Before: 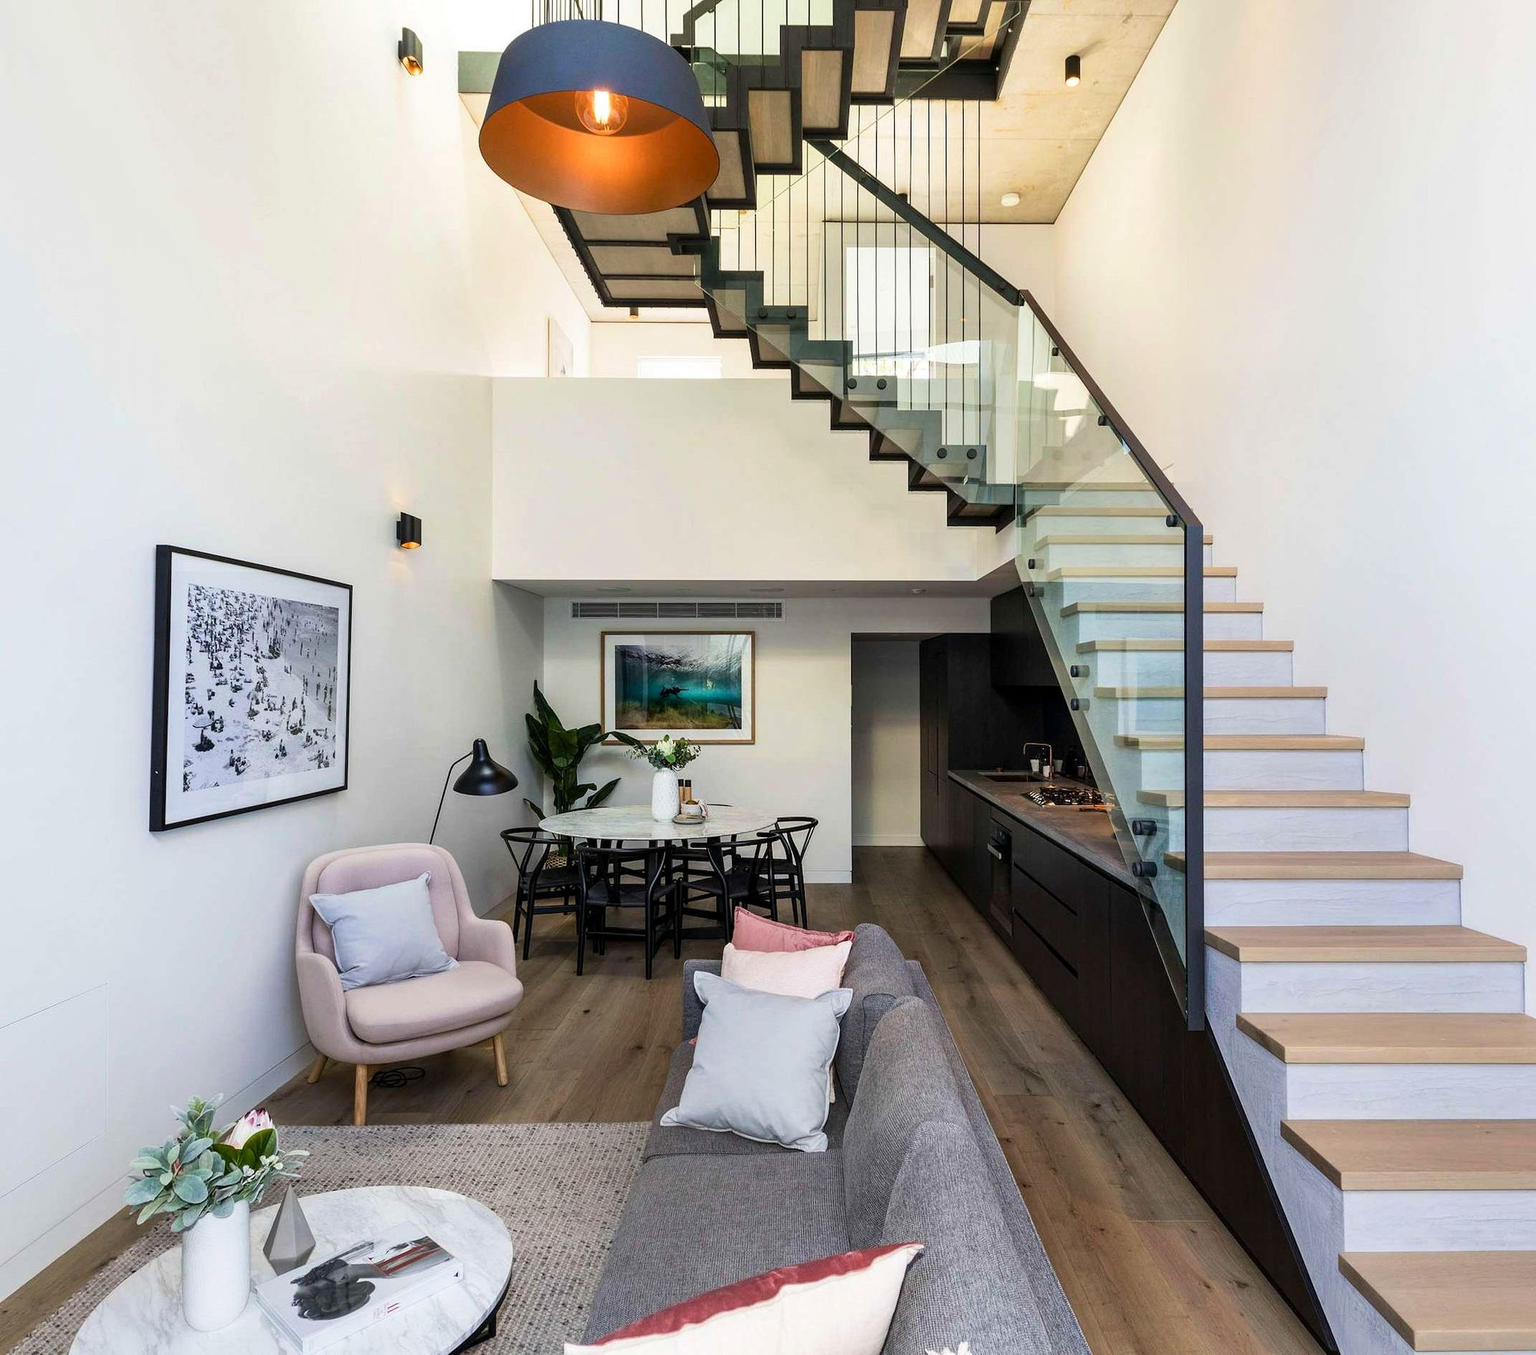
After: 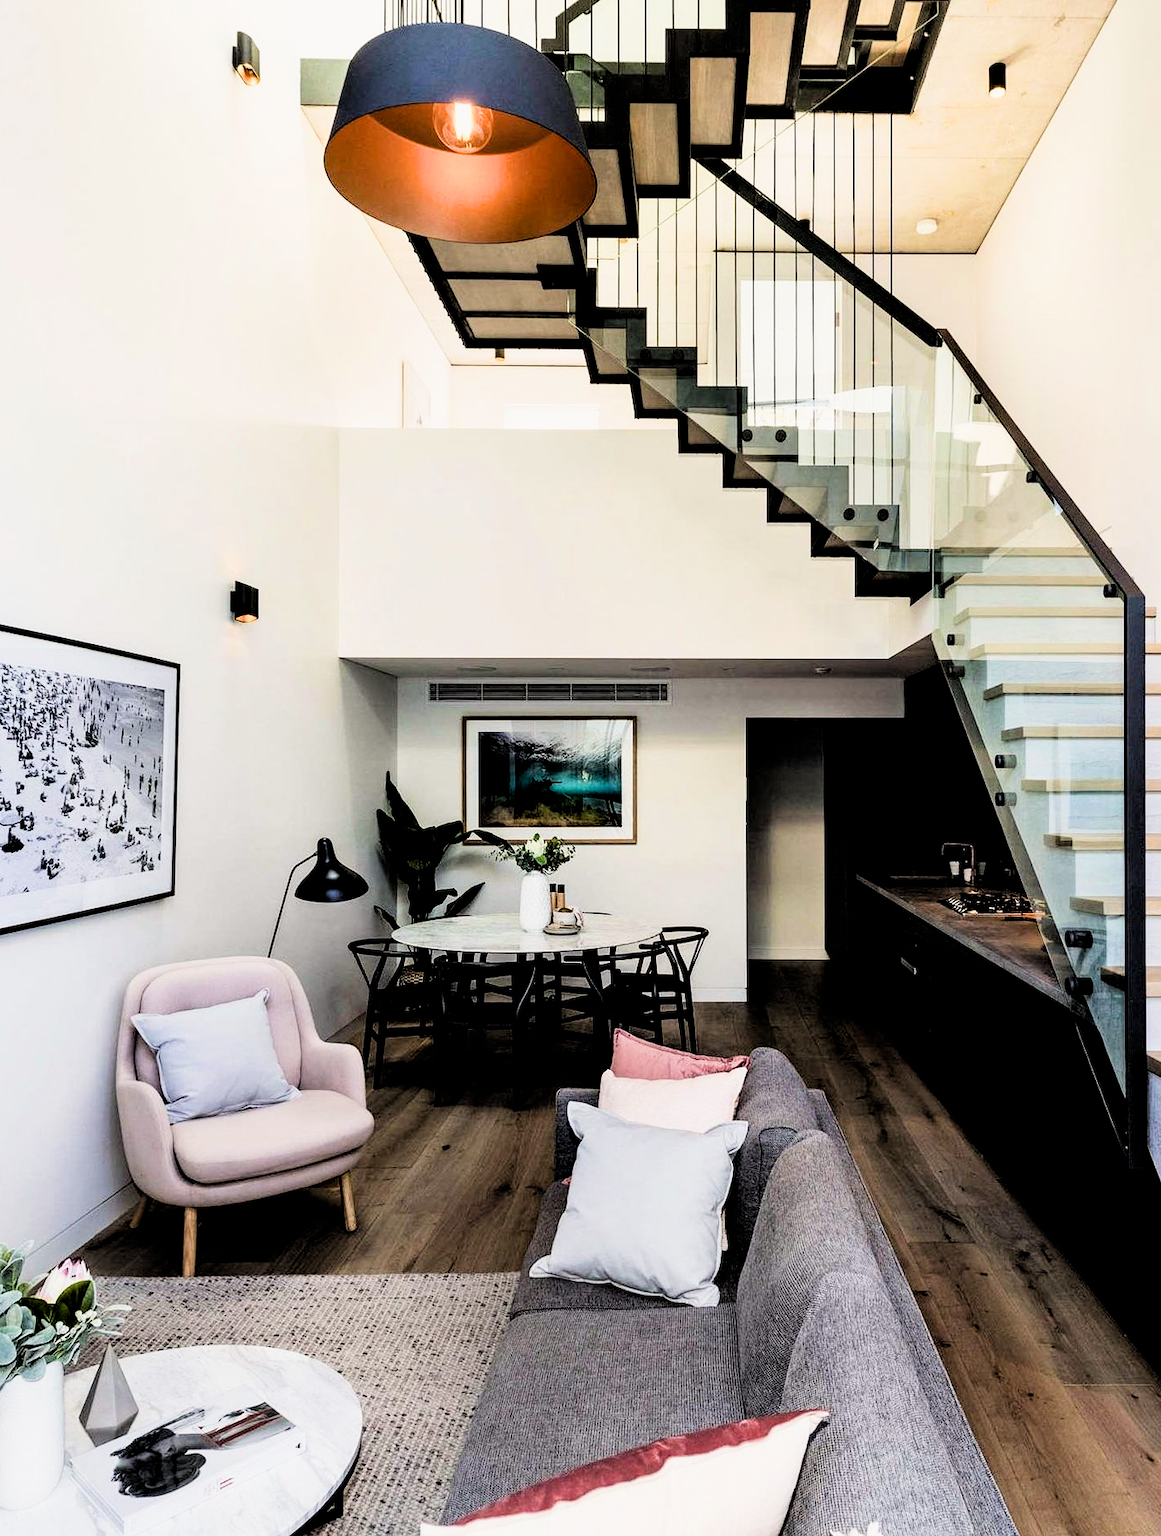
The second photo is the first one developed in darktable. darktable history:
filmic rgb: black relative exposure -5 EV, white relative exposure 3.5 EV, hardness 3.19, contrast 1.4, highlights saturation mix -30%
crop and rotate: left 12.648%, right 20.685%
color balance rgb: shadows lift › chroma 1%, shadows lift › hue 28.8°, power › hue 60°, highlights gain › chroma 1%, highlights gain › hue 60°, global offset › luminance 0.25%, perceptual saturation grading › highlights -20%, perceptual saturation grading › shadows 20%, perceptual brilliance grading › highlights 10%, perceptual brilliance grading › shadows -5%, global vibrance 19.67%
rgb levels: levels [[0.029, 0.461, 0.922], [0, 0.5, 1], [0, 0.5, 1]]
